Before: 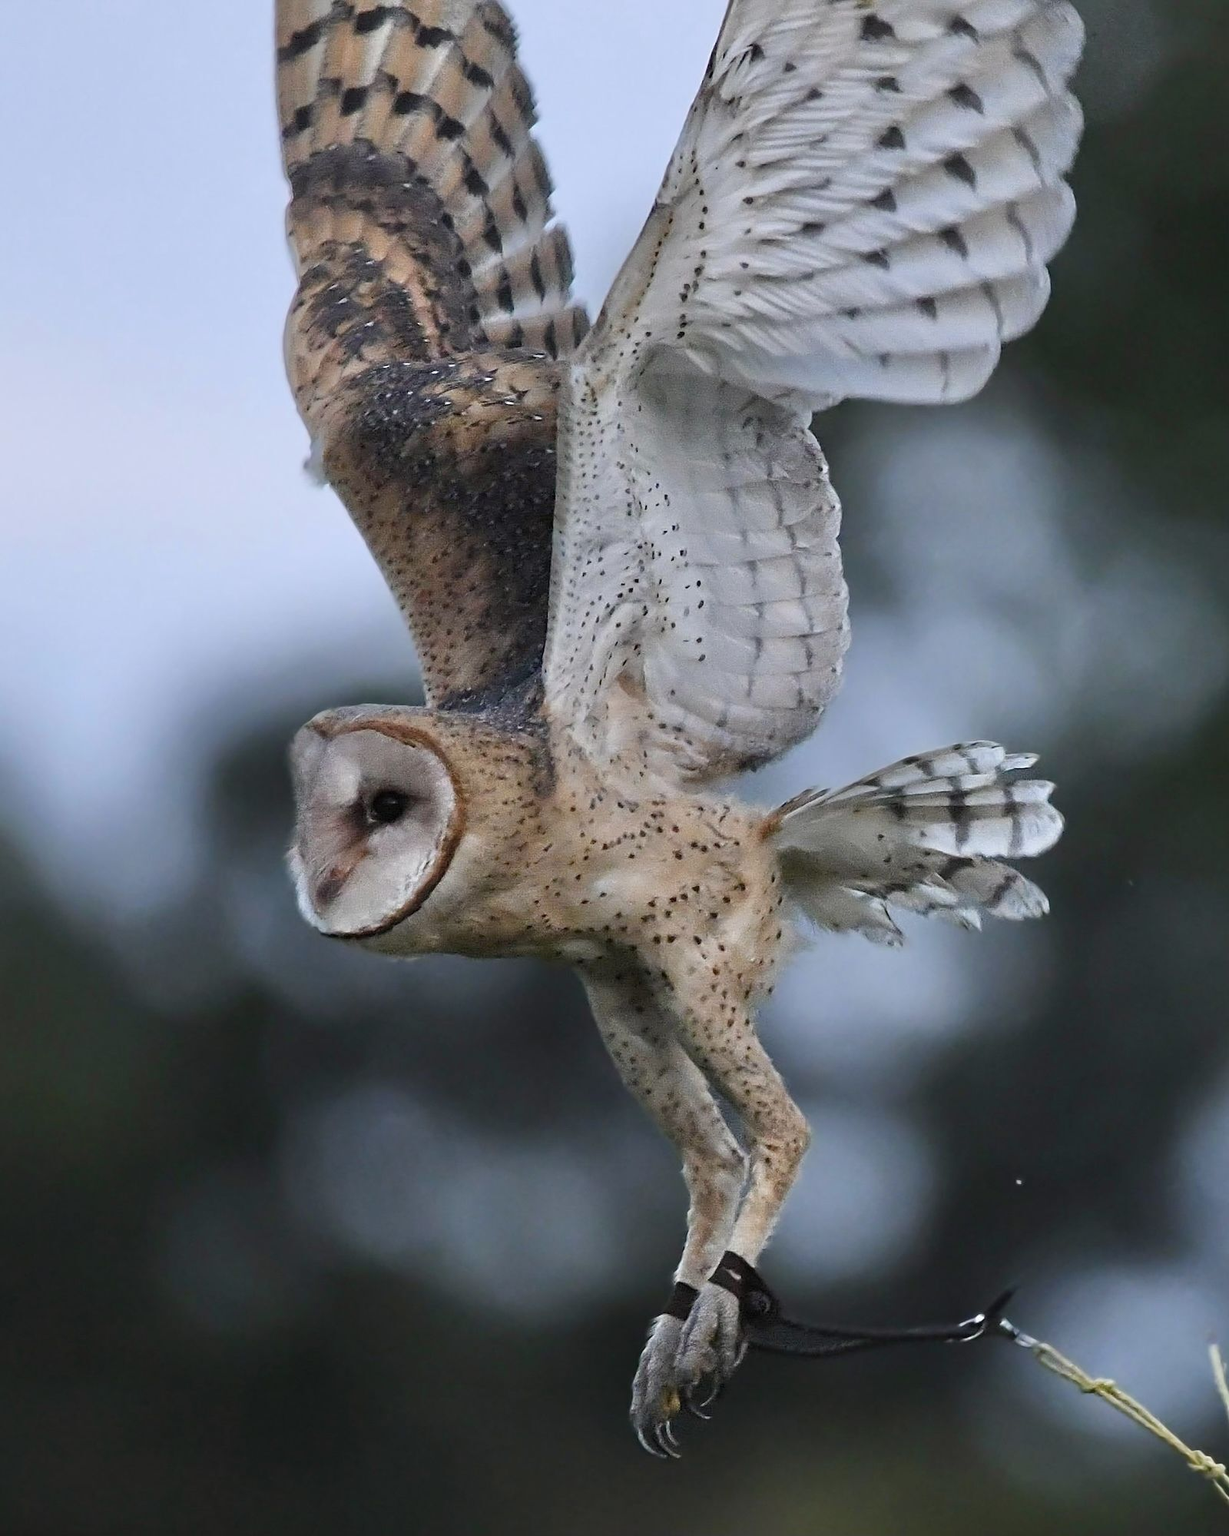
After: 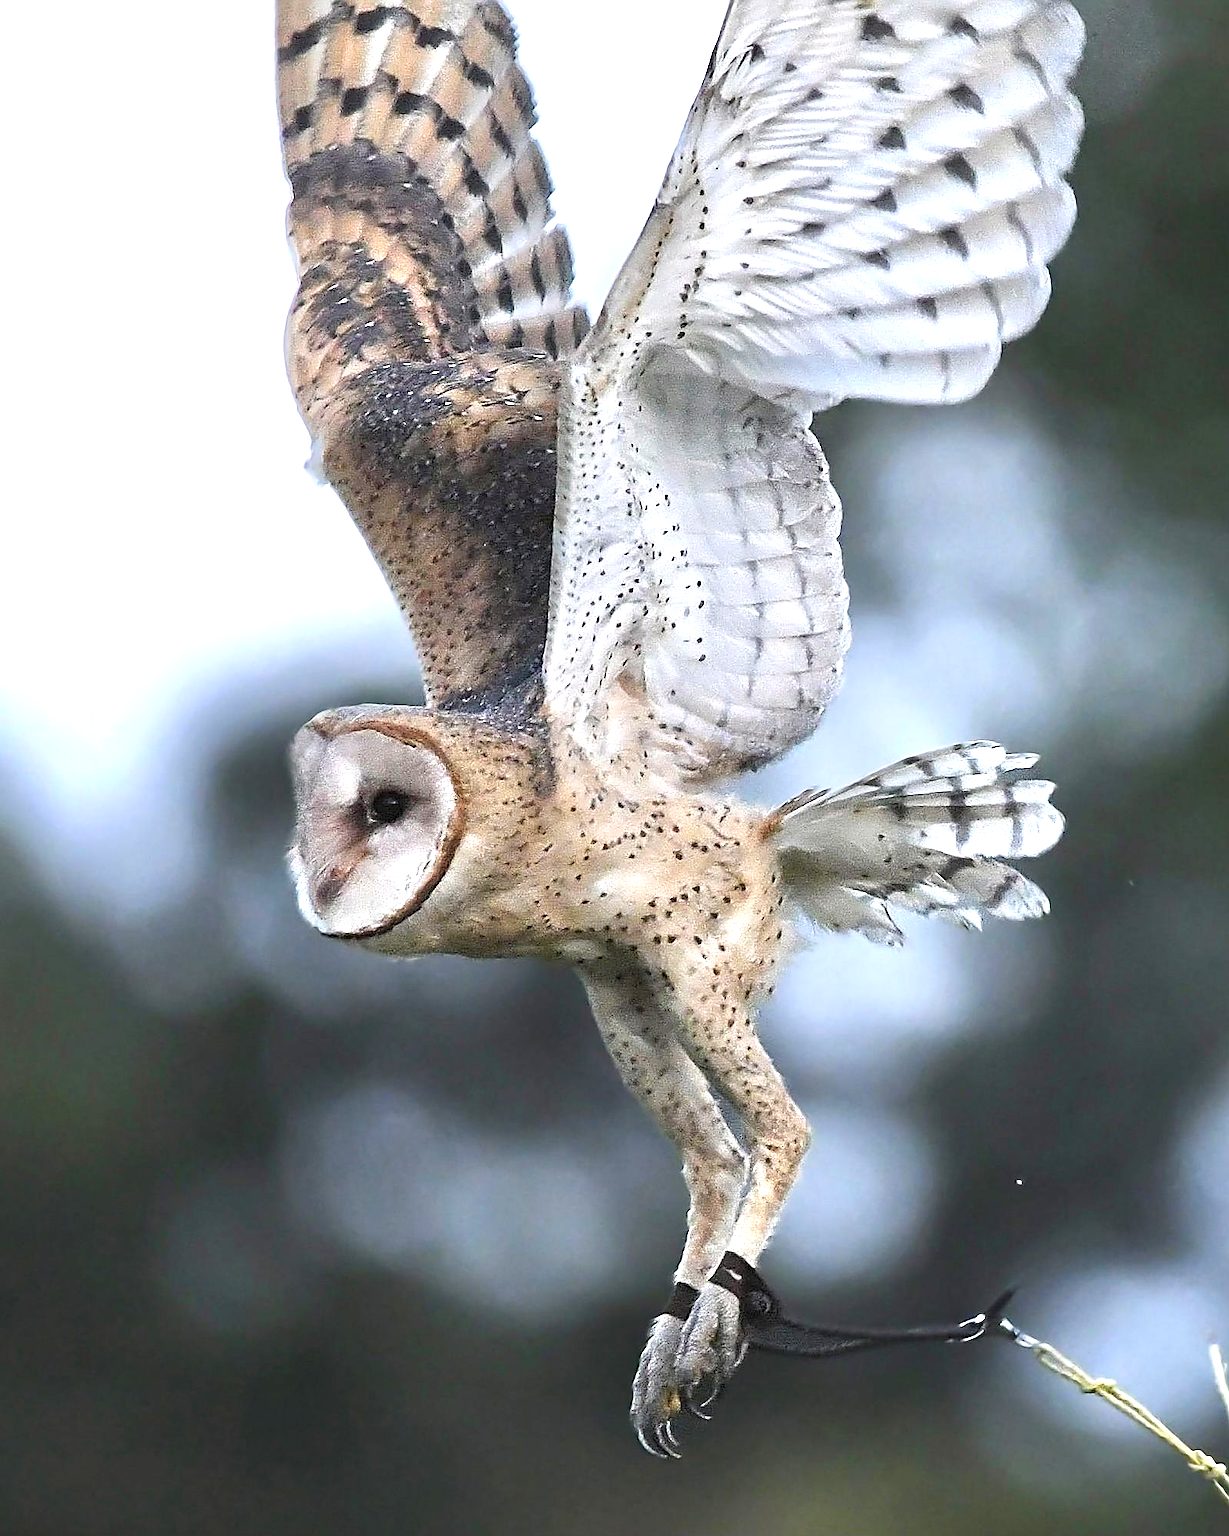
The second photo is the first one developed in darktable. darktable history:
exposure: black level correction 0, exposure 1.199 EV, compensate highlight preservation false
sharpen: radius 1.368, amount 1.246, threshold 0.812
